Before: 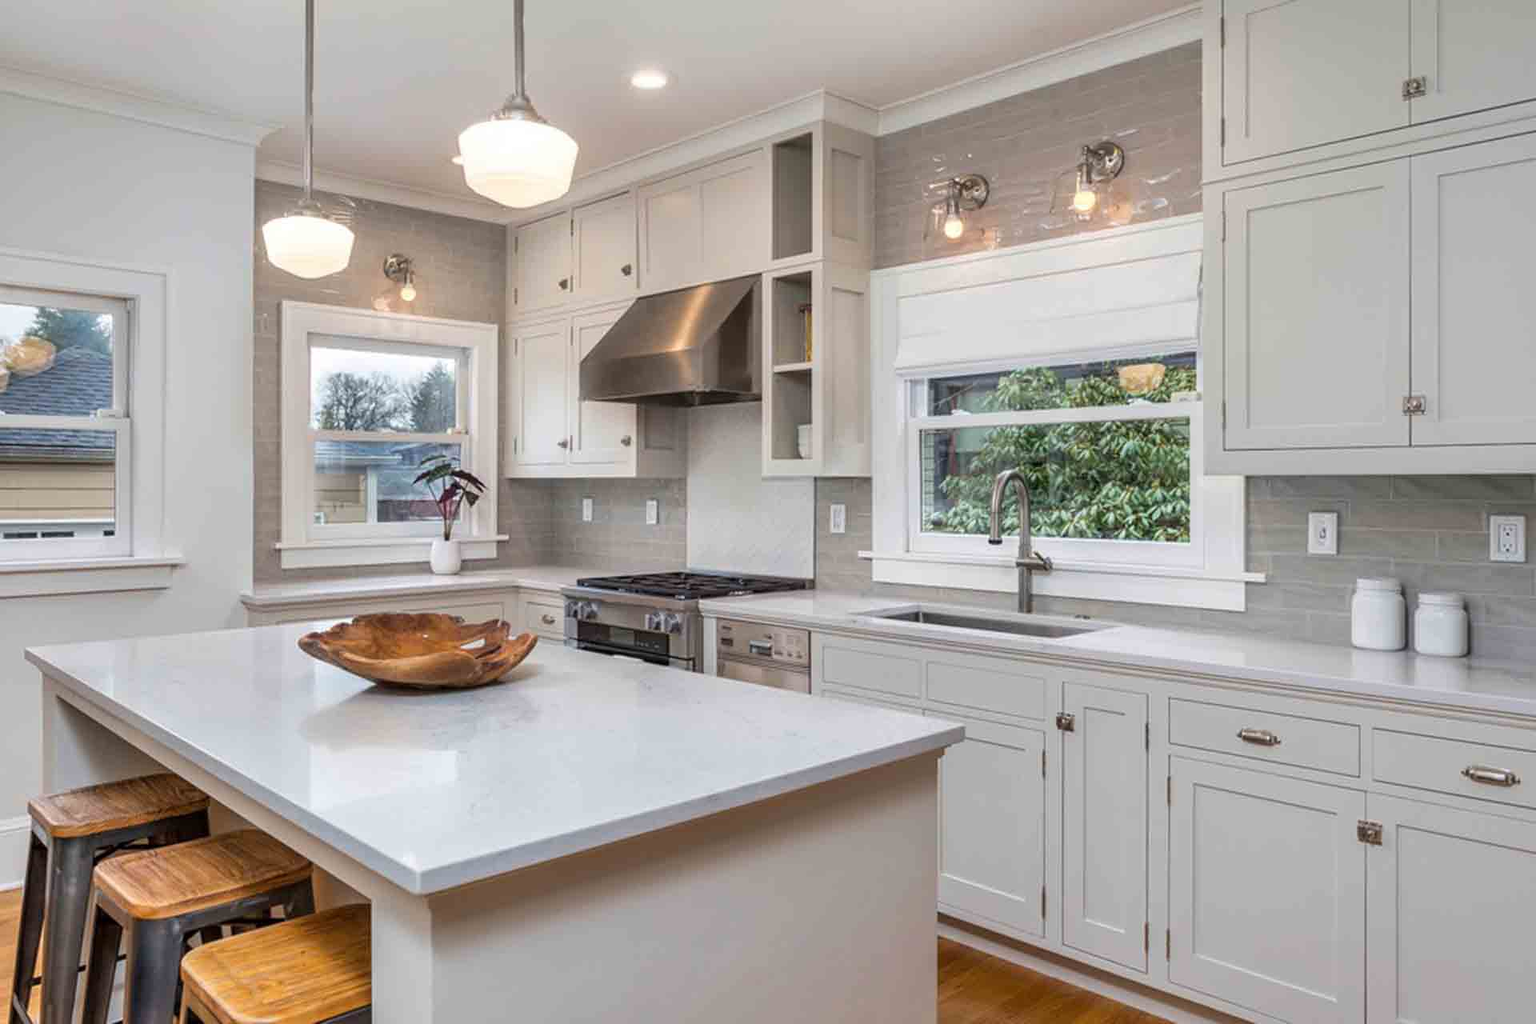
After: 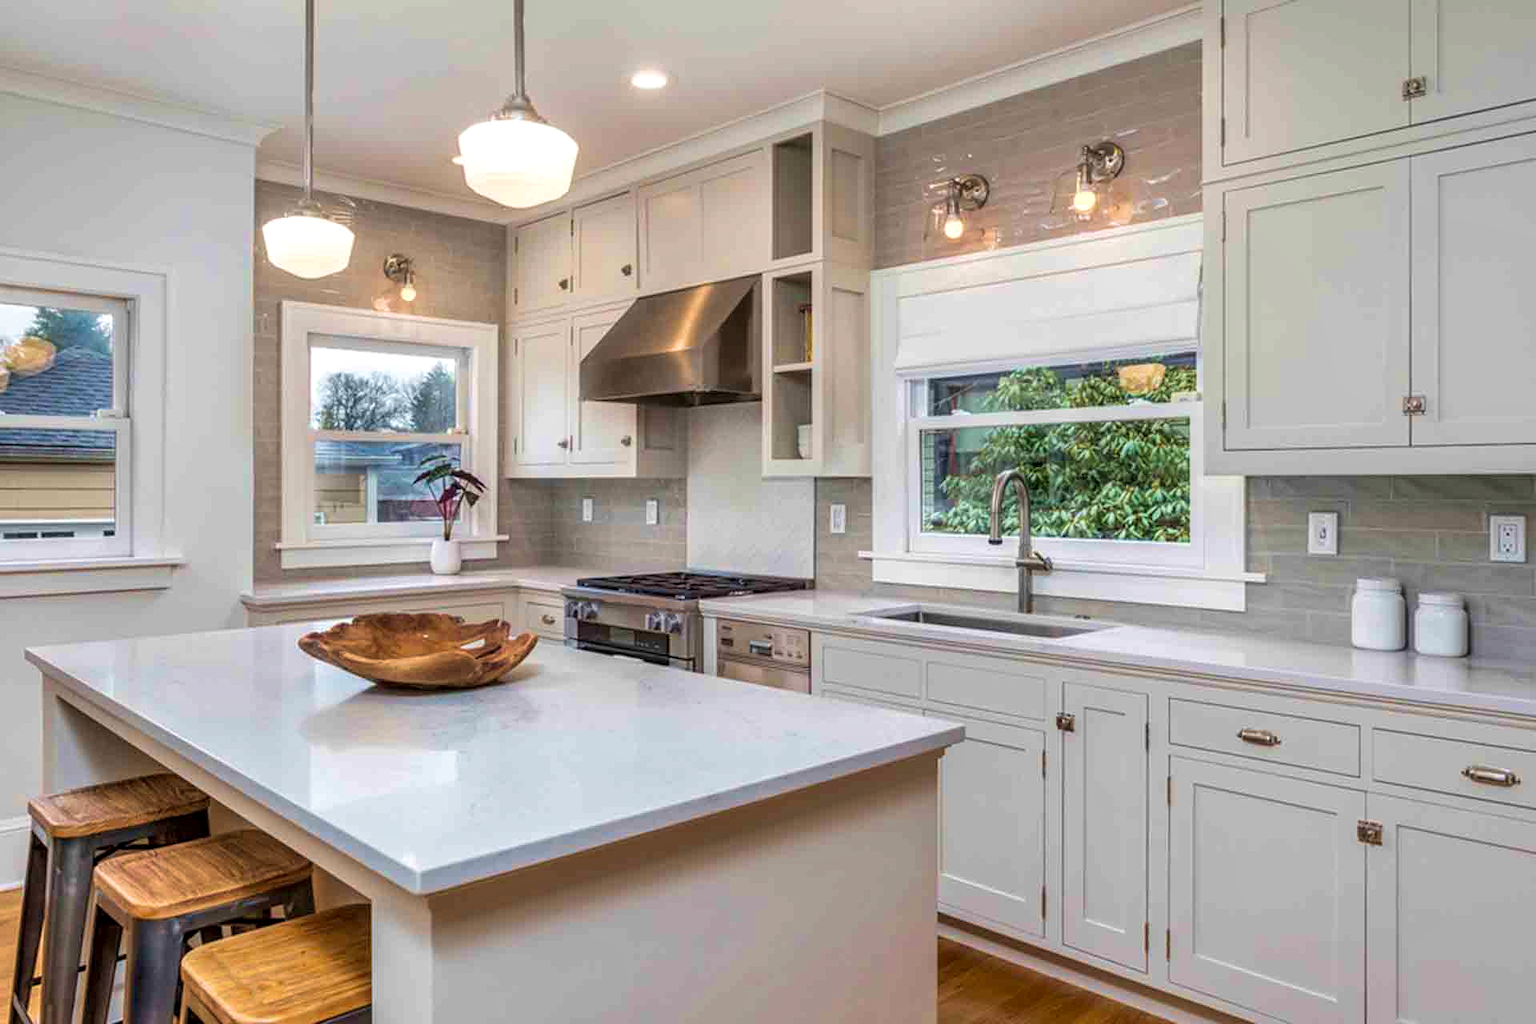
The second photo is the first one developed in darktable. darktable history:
local contrast: on, module defaults
velvia: strength 50%
